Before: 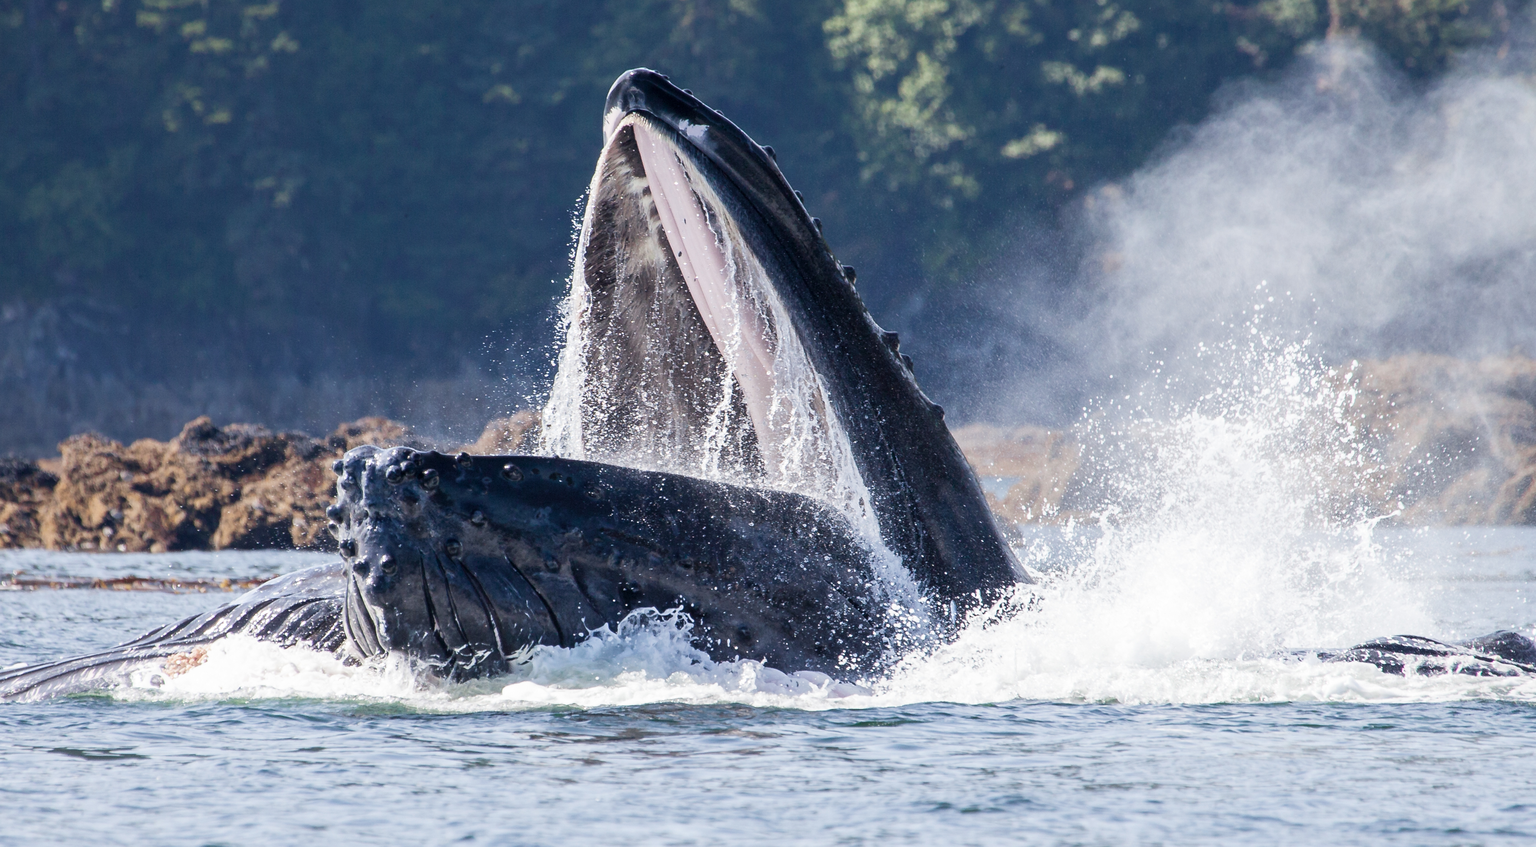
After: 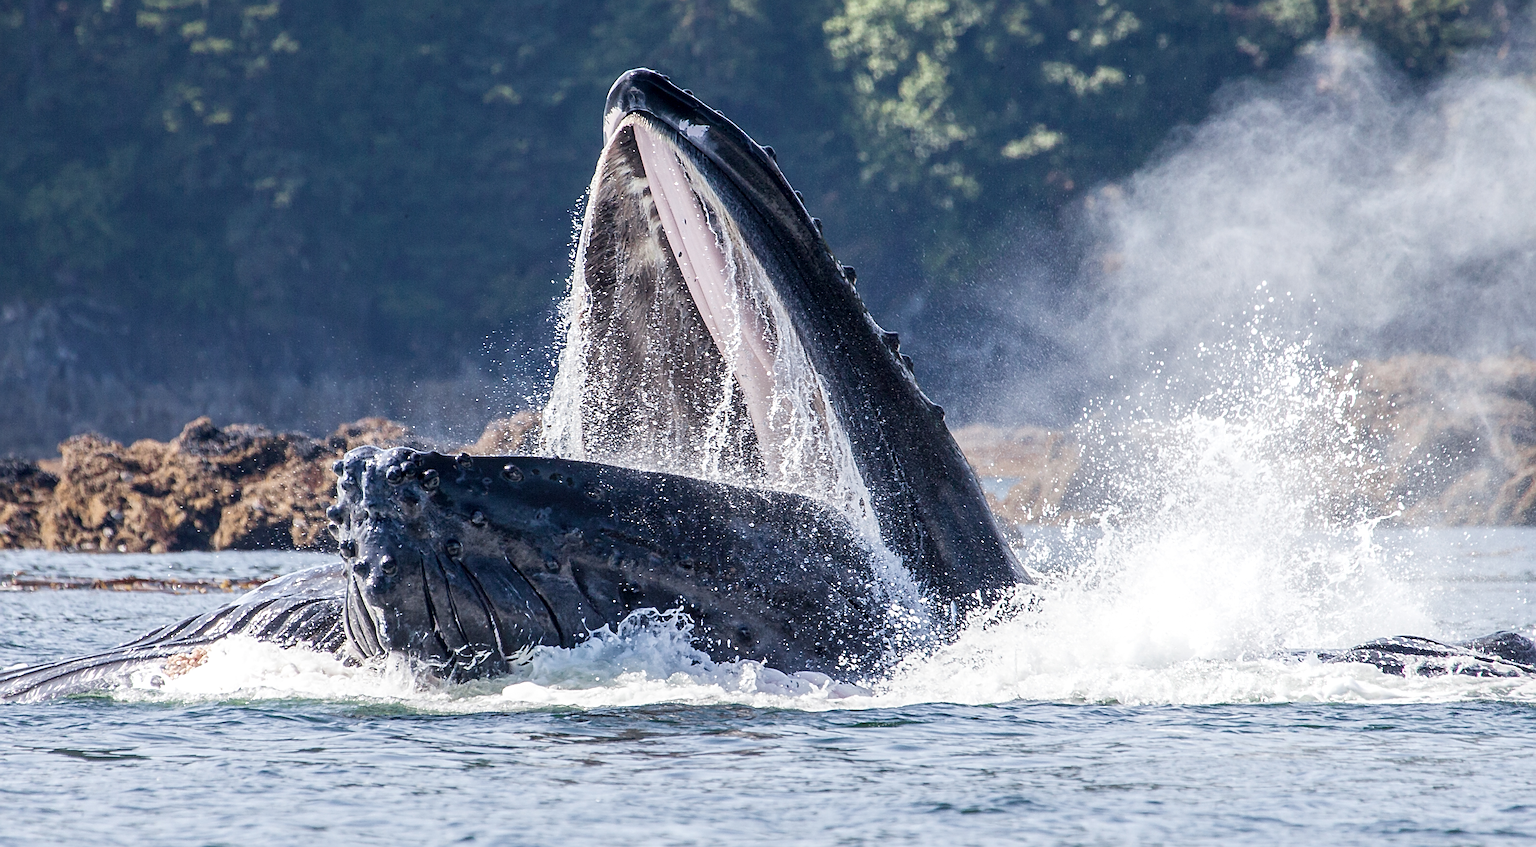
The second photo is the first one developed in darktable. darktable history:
sharpen: radius 2.533, amount 0.623
local contrast: on, module defaults
